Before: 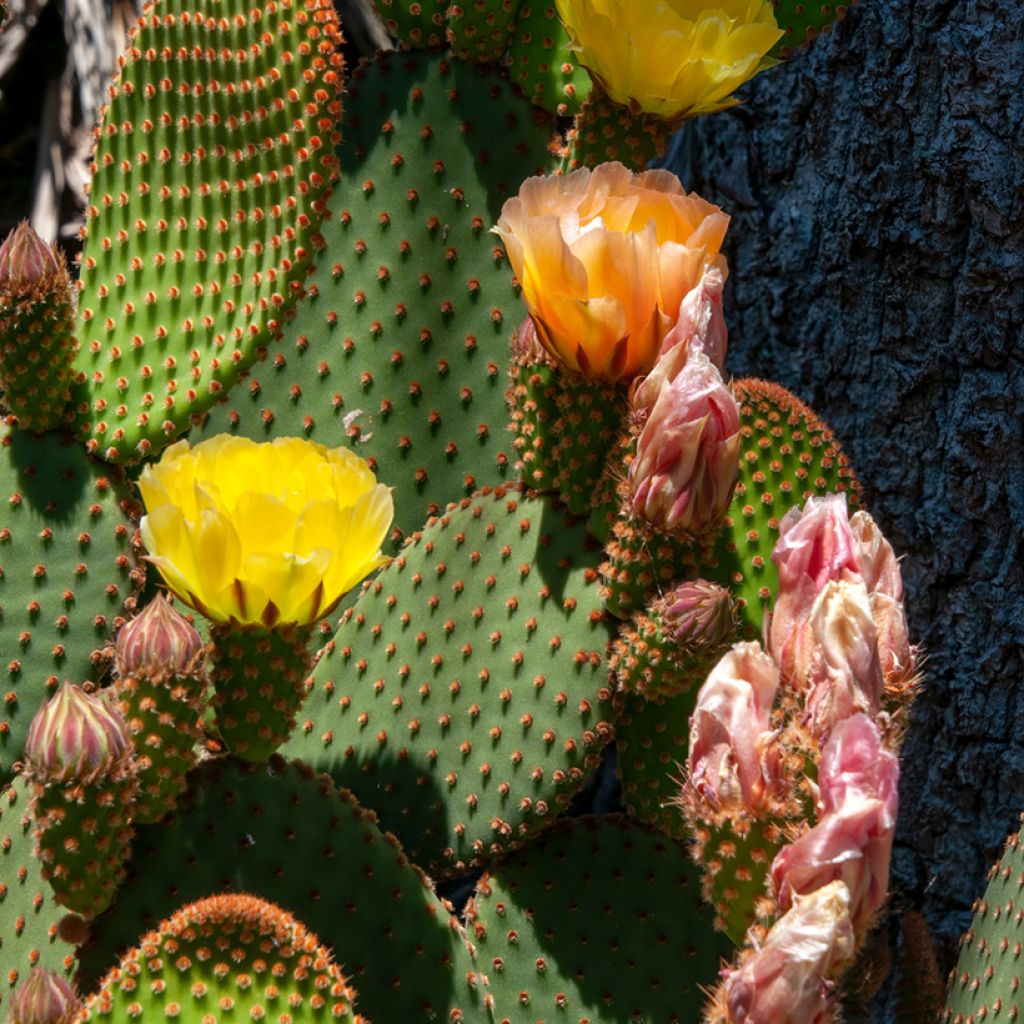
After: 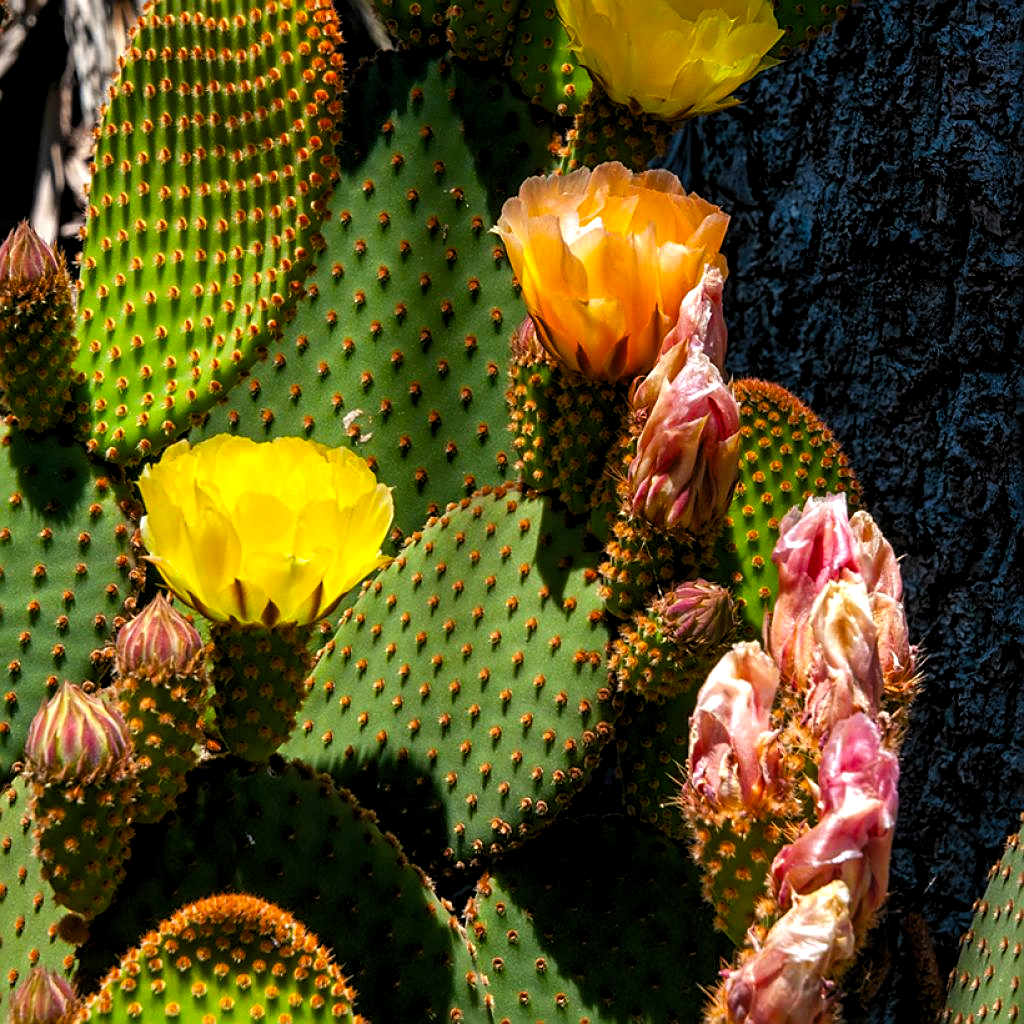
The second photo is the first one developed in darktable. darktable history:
sharpen: on, module defaults
levels: levels [0.062, 0.494, 0.925]
color balance rgb: perceptual saturation grading › global saturation 30.294%, global vibrance 20%
